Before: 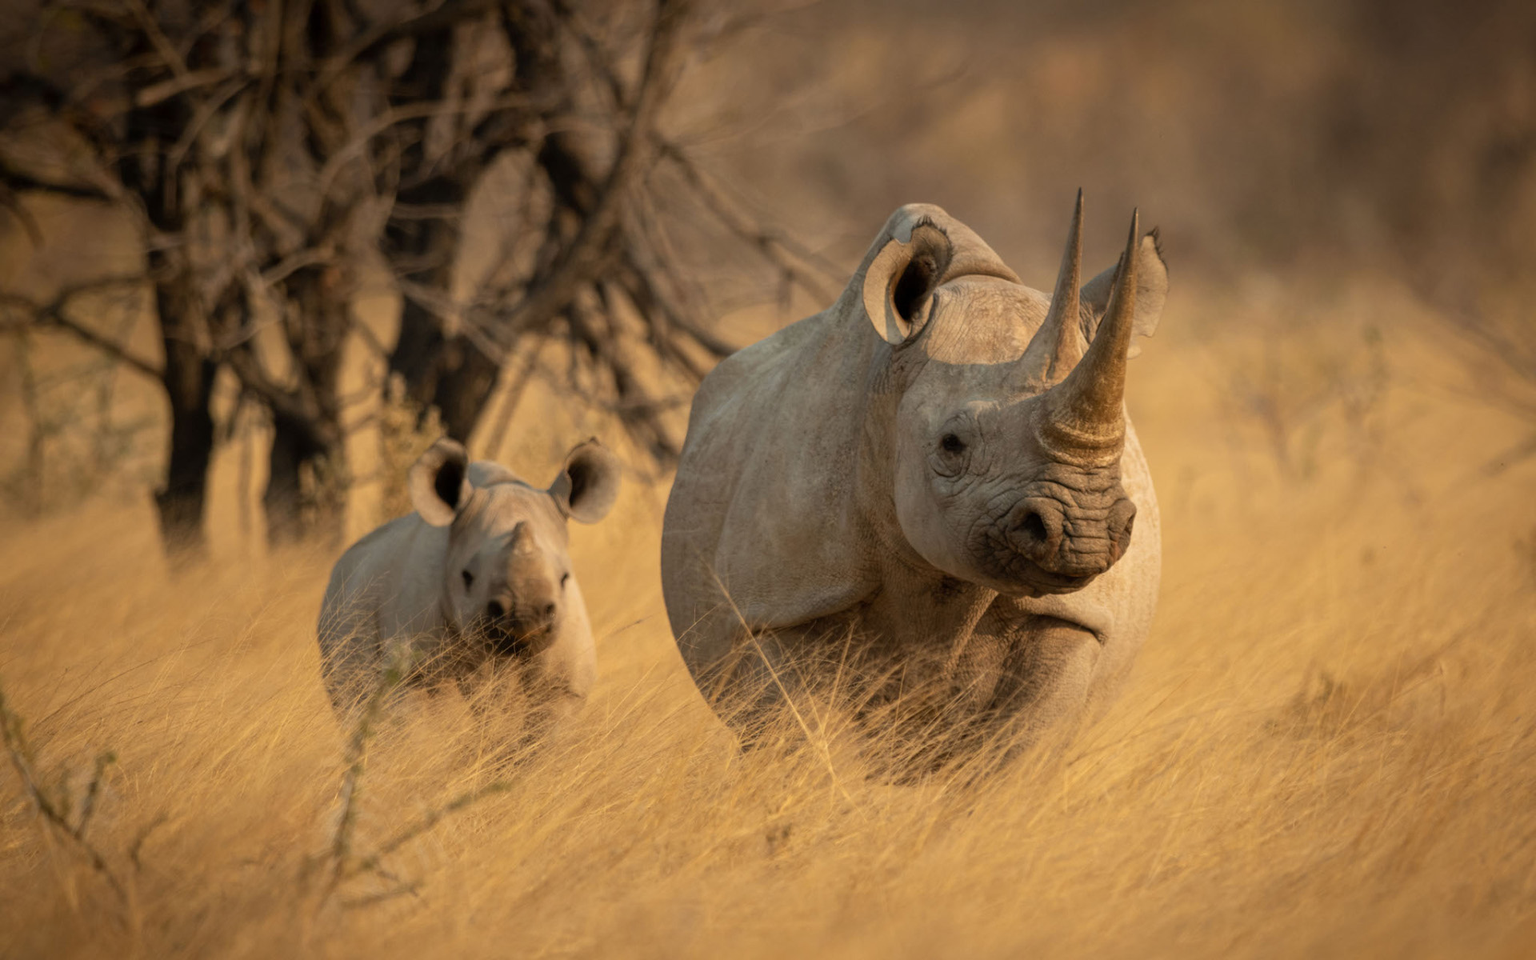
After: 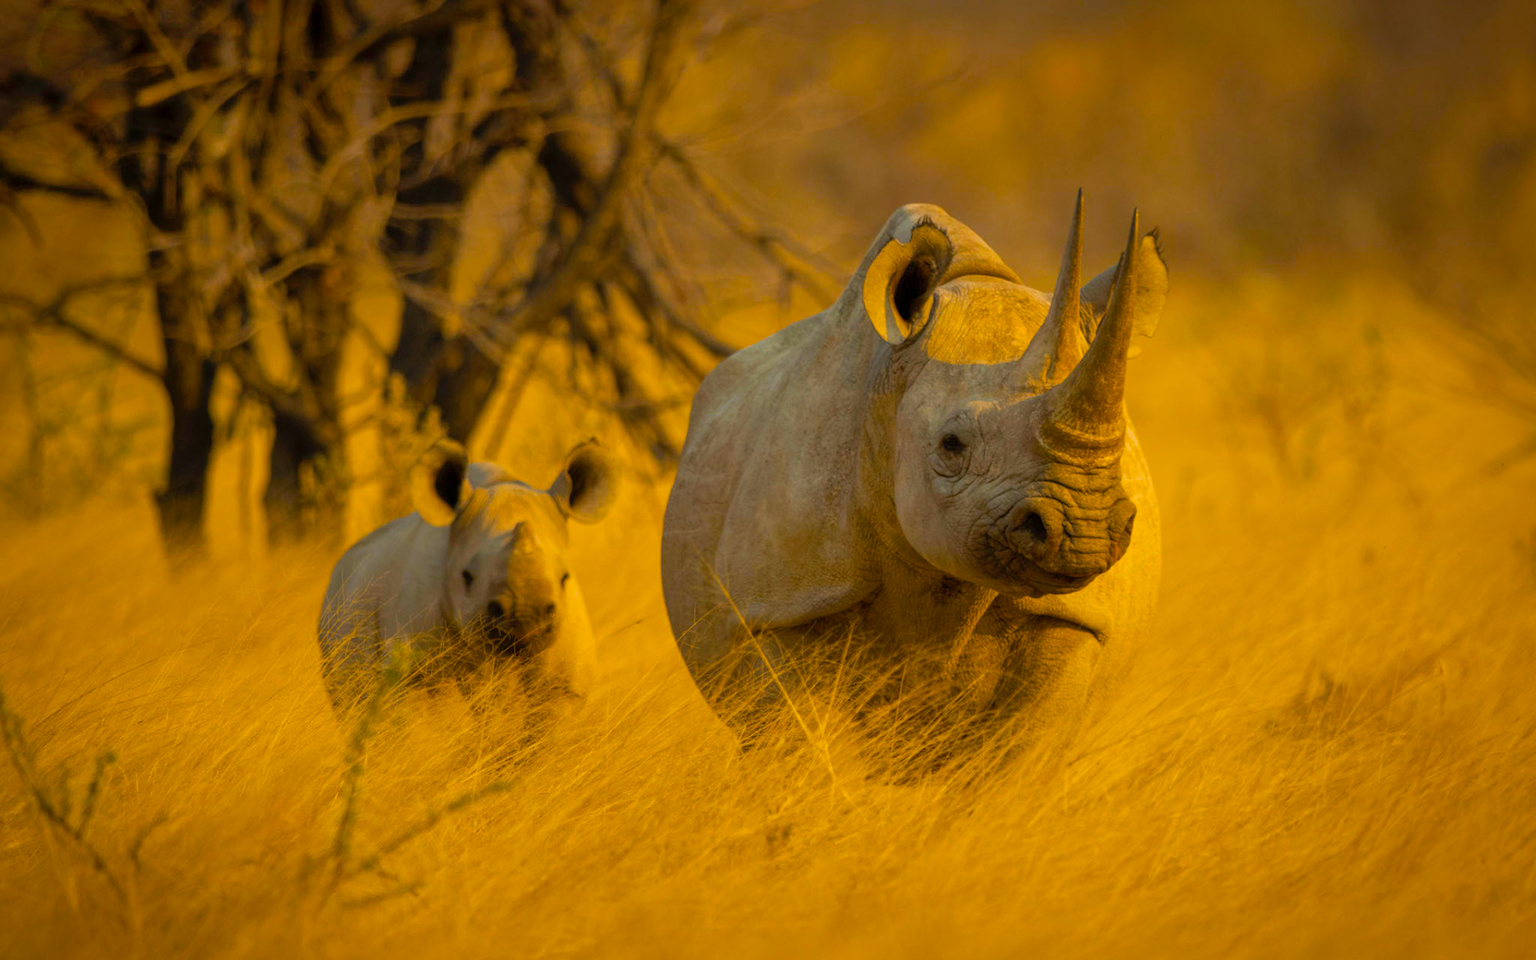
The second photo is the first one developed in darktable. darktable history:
color balance rgb: linear chroma grading › global chroma 16.472%, perceptual saturation grading › global saturation 74.879%, perceptual saturation grading › shadows -30.388%, global vibrance 20%
shadows and highlights: on, module defaults
